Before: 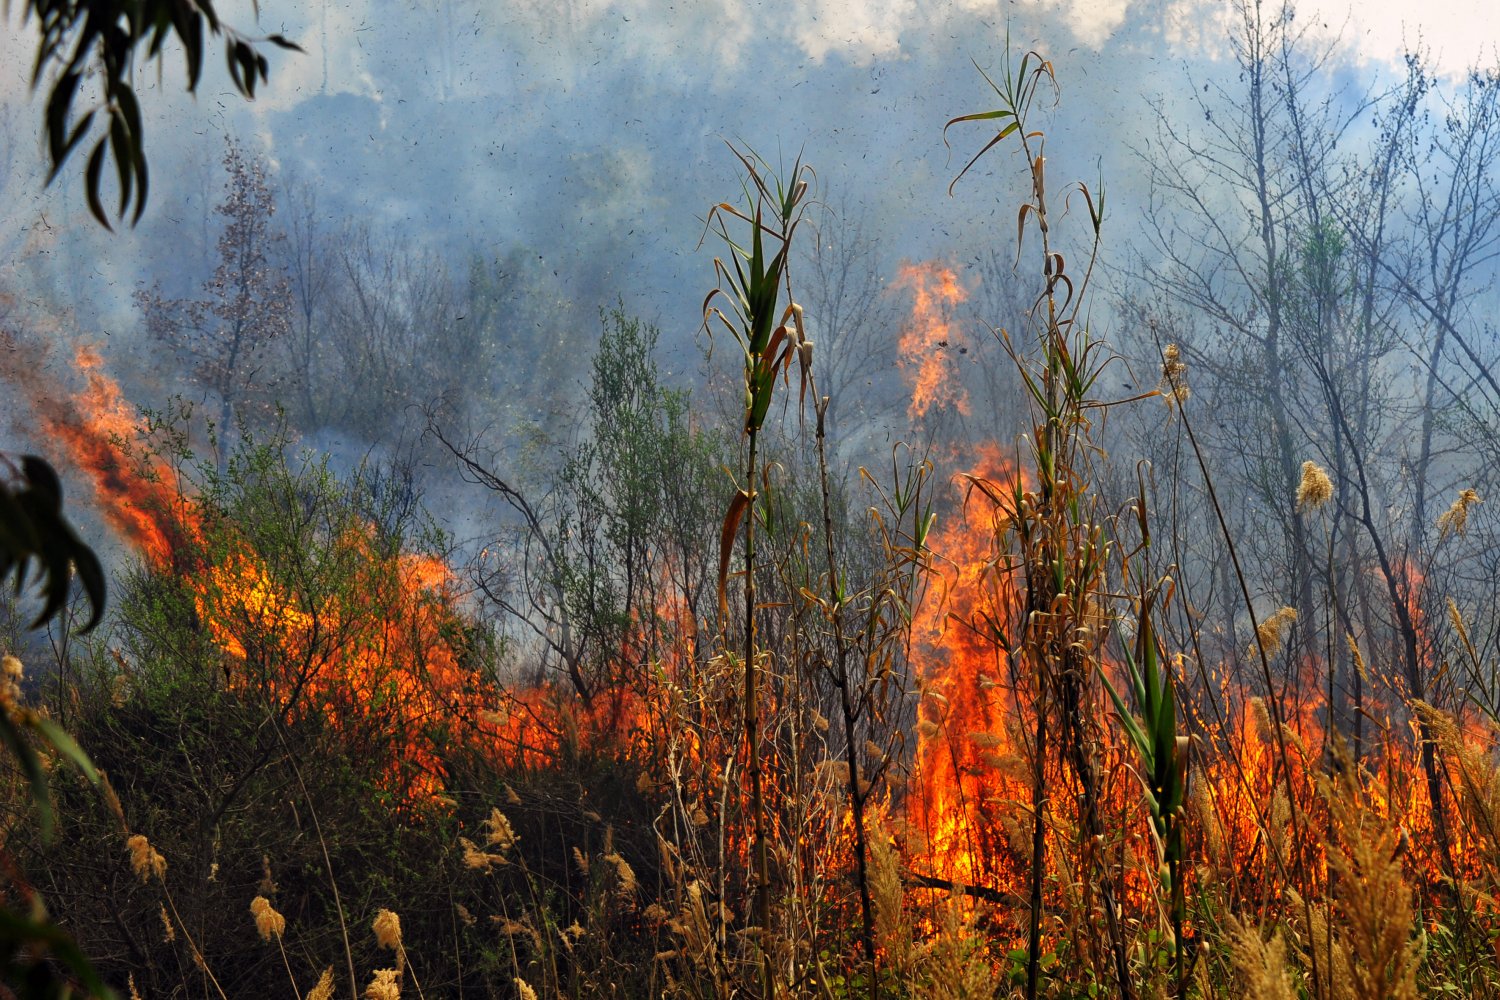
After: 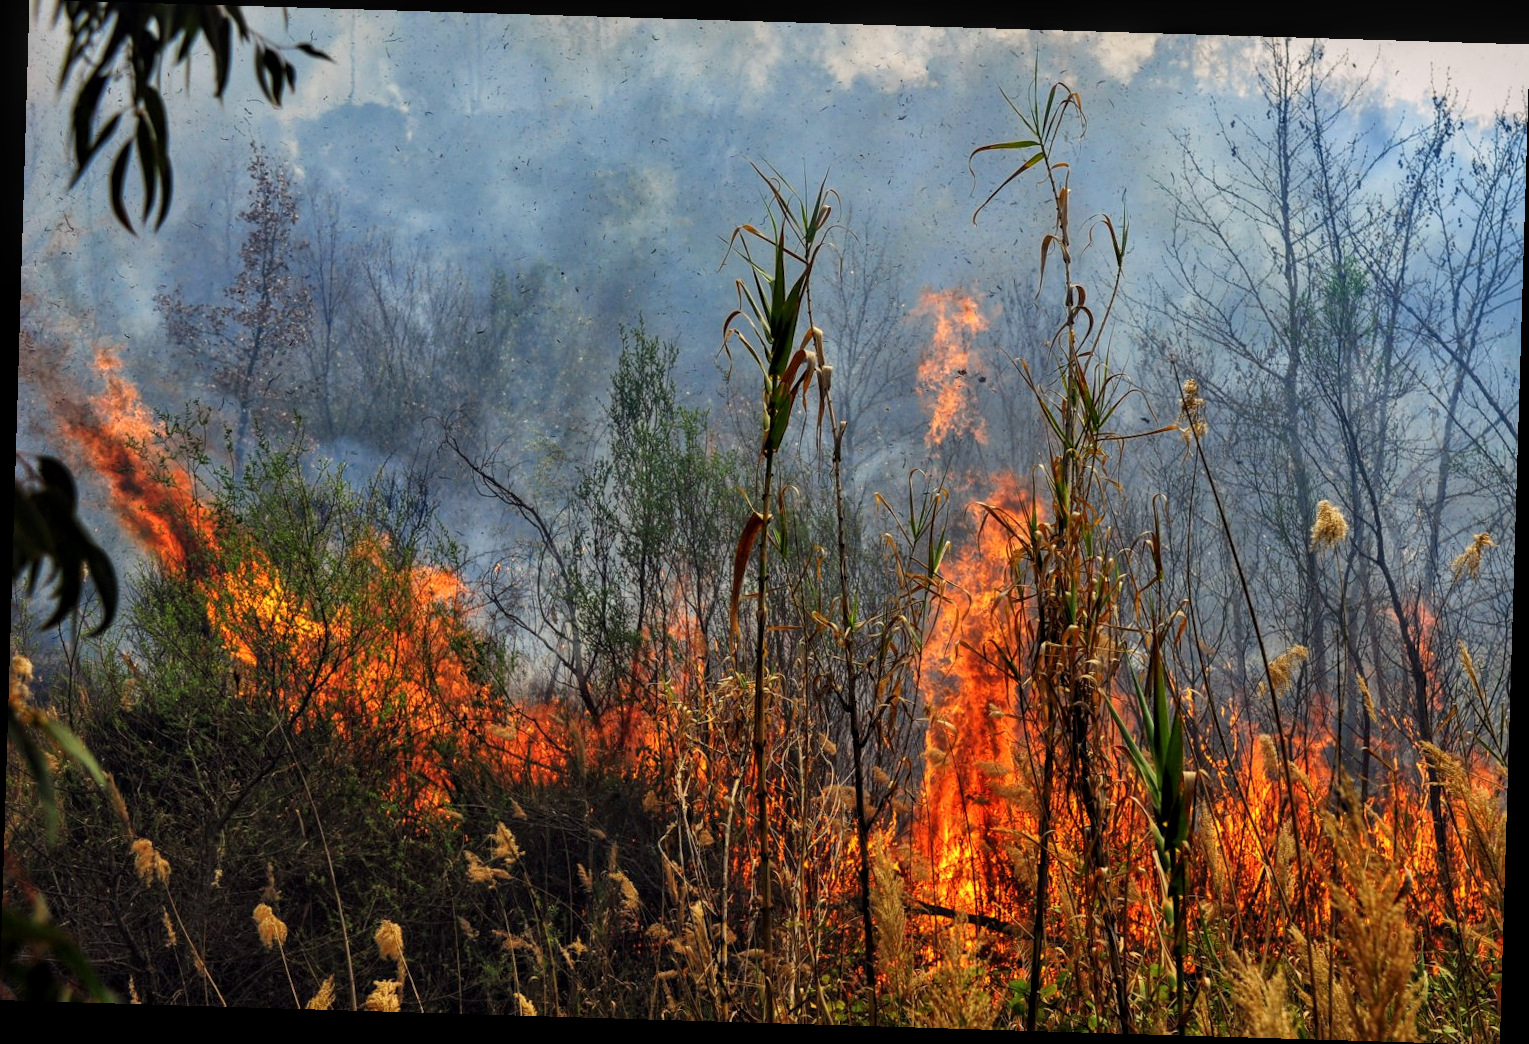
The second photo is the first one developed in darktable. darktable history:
local contrast: on, module defaults
rotate and perspective: rotation 1.72°, automatic cropping off
